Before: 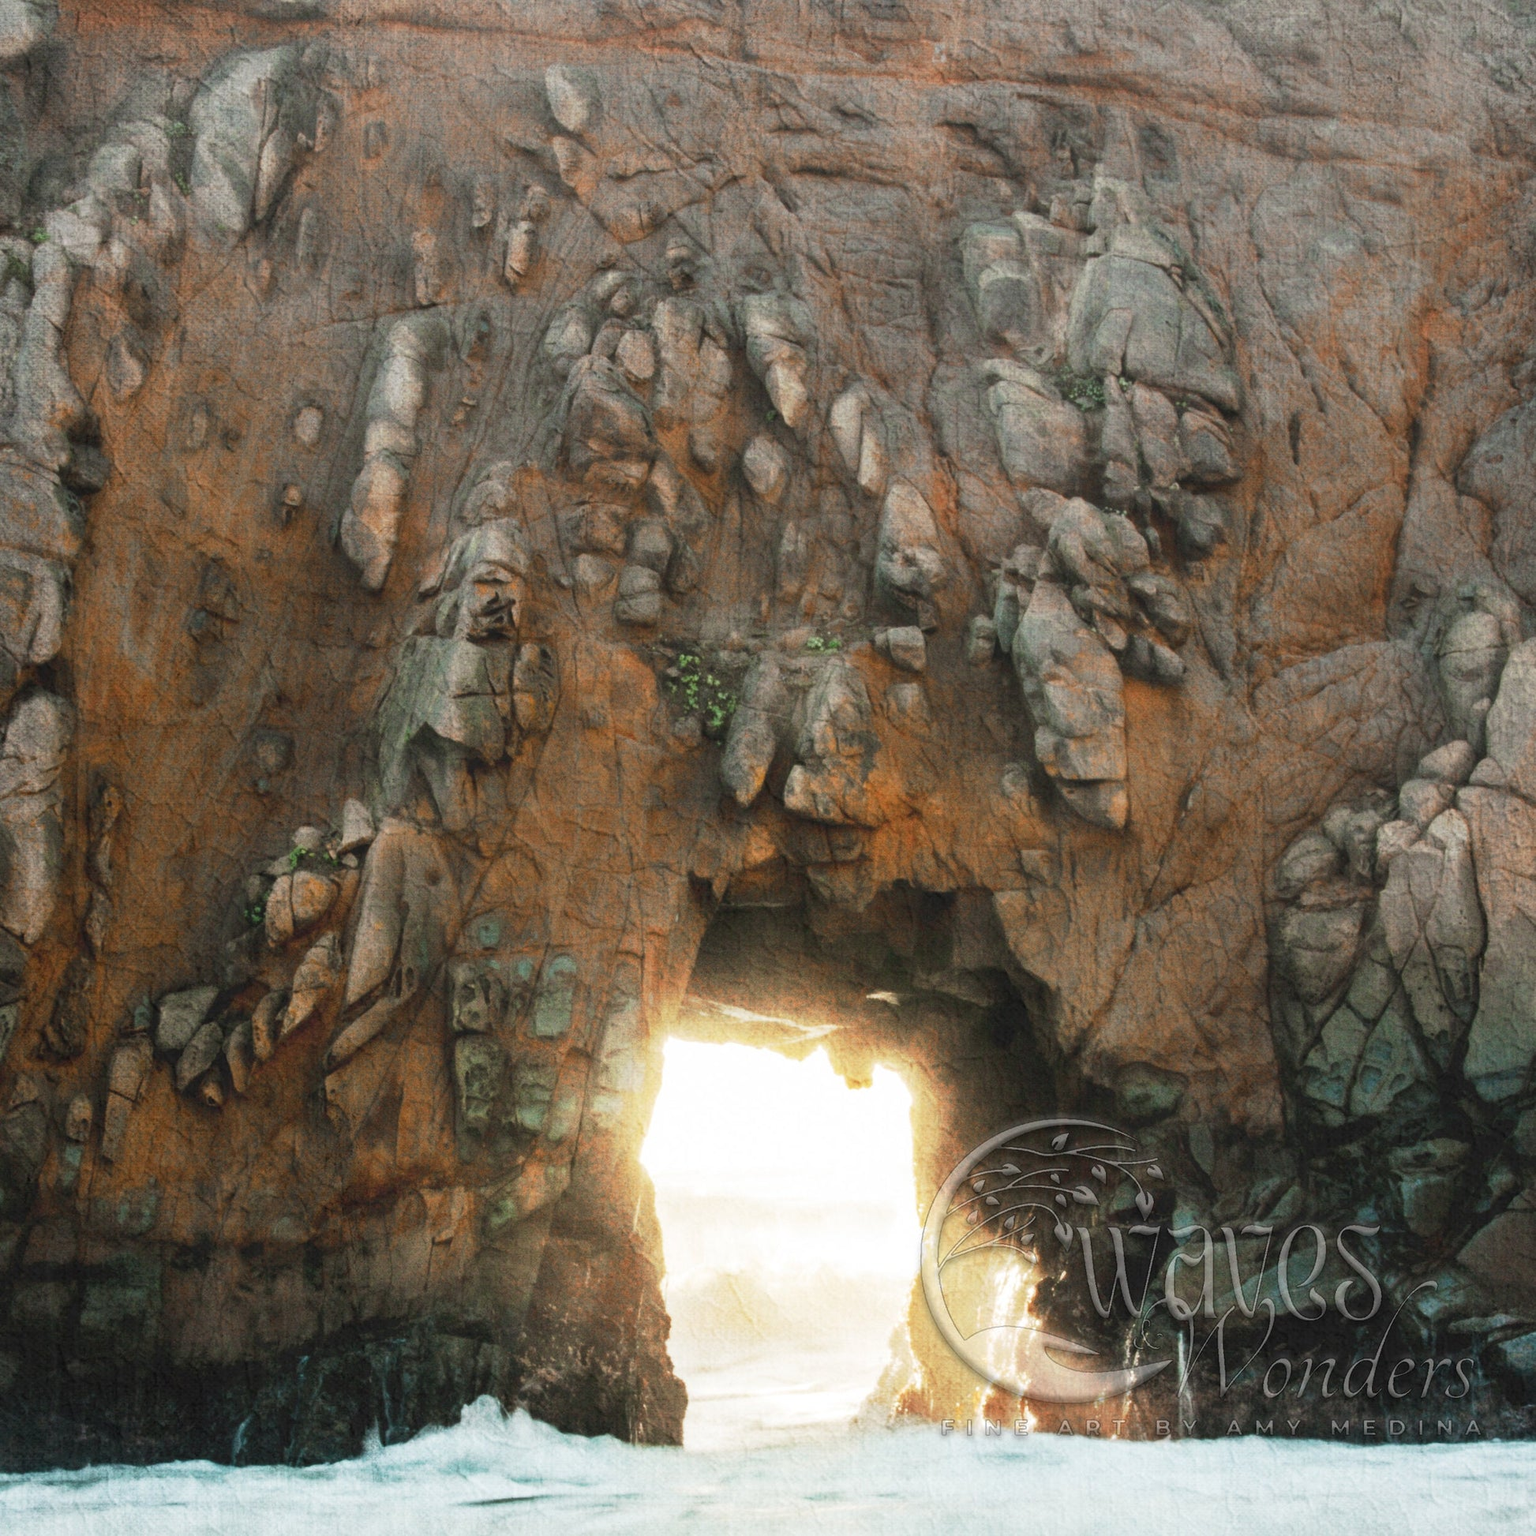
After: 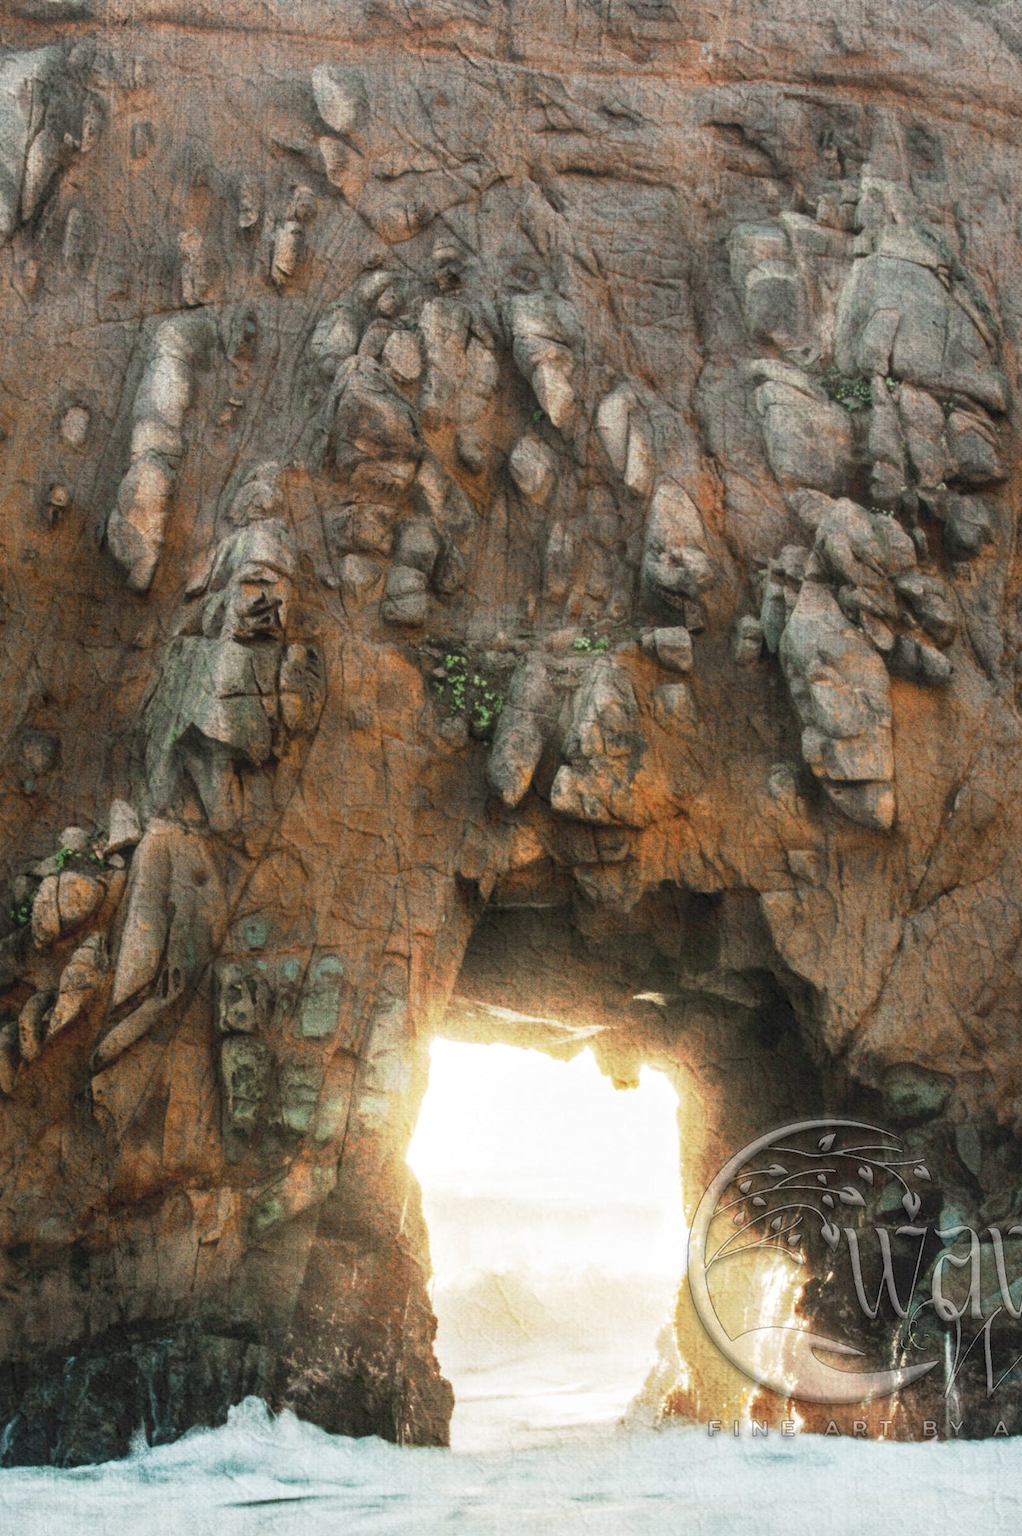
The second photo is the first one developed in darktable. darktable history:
crop and rotate: left 15.235%, right 18.205%
local contrast: on, module defaults
